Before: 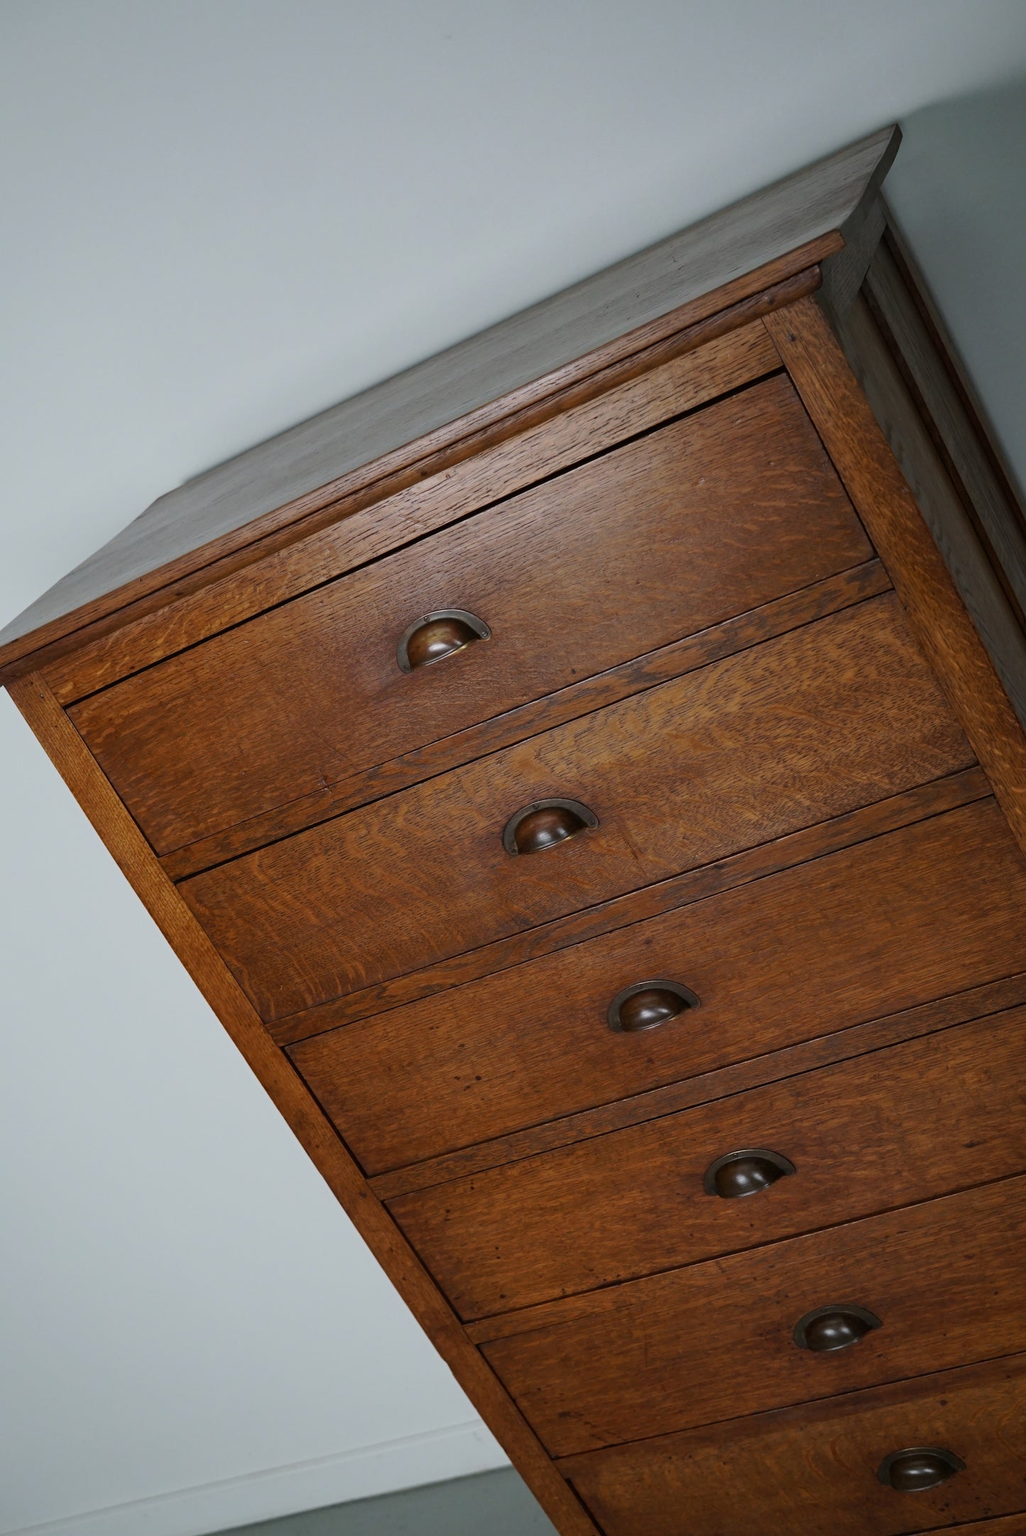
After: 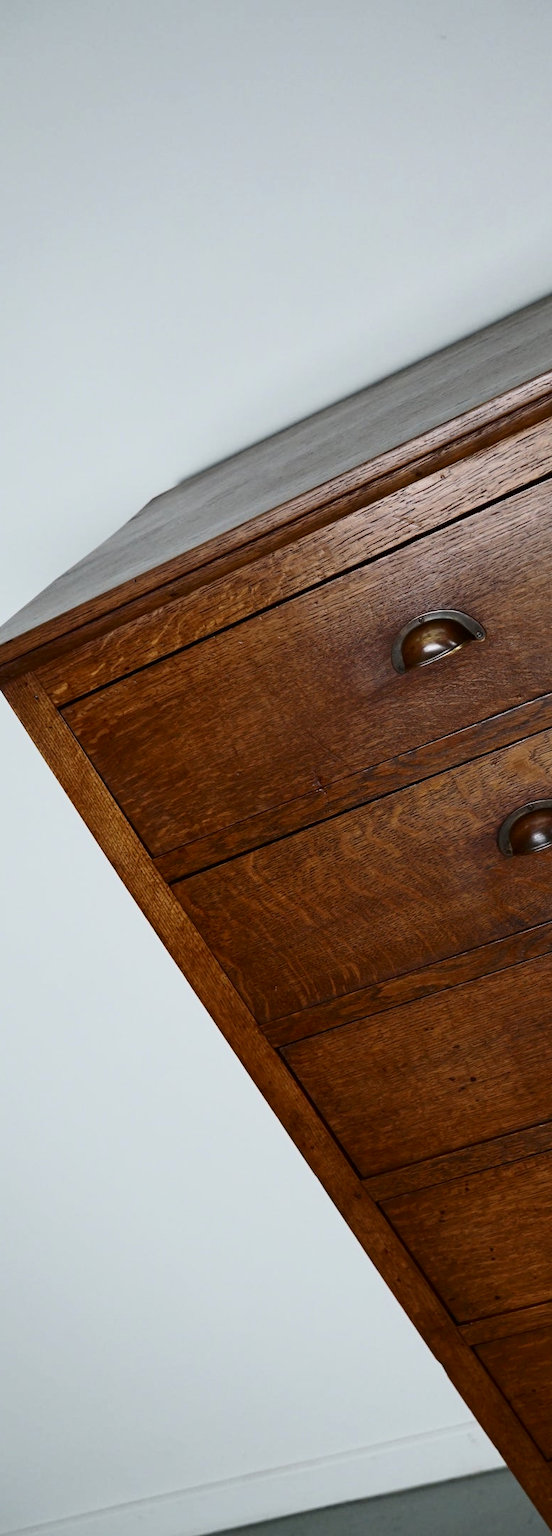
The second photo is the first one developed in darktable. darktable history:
crop: left 0.587%, right 45.588%, bottom 0.086%
contrast brightness saturation: contrast 0.28
